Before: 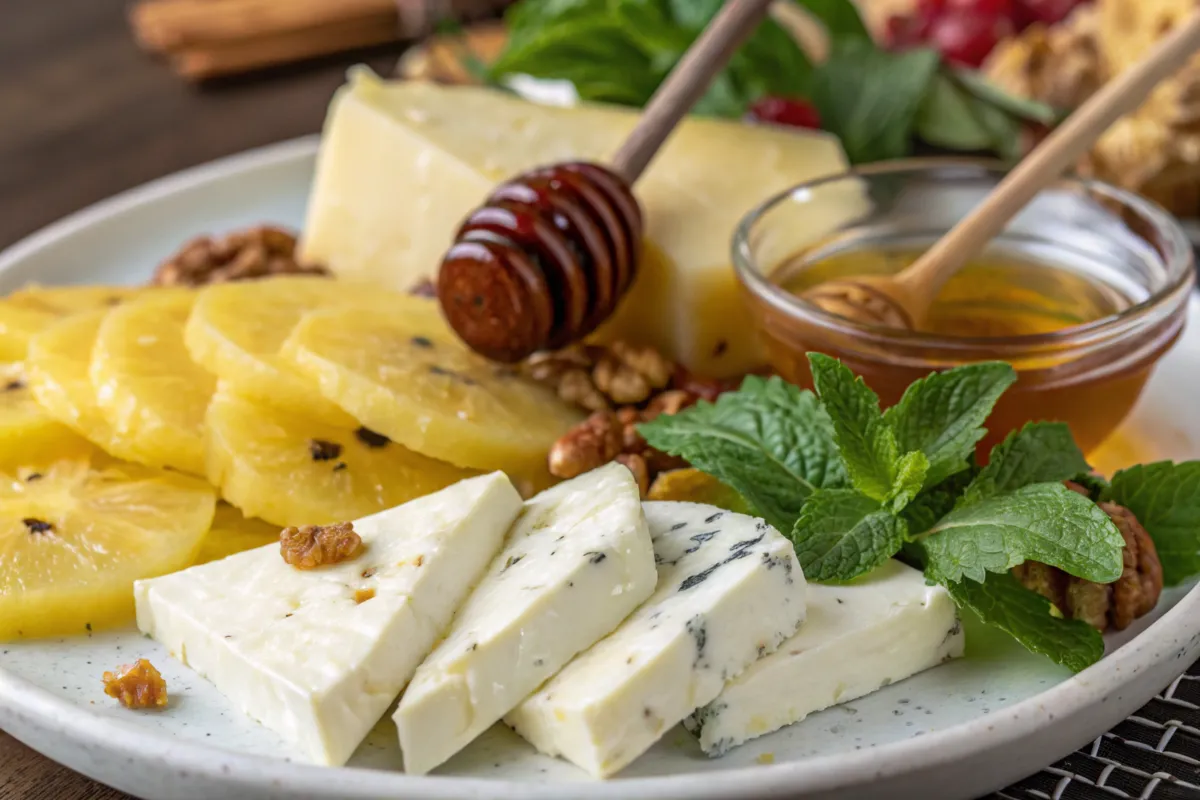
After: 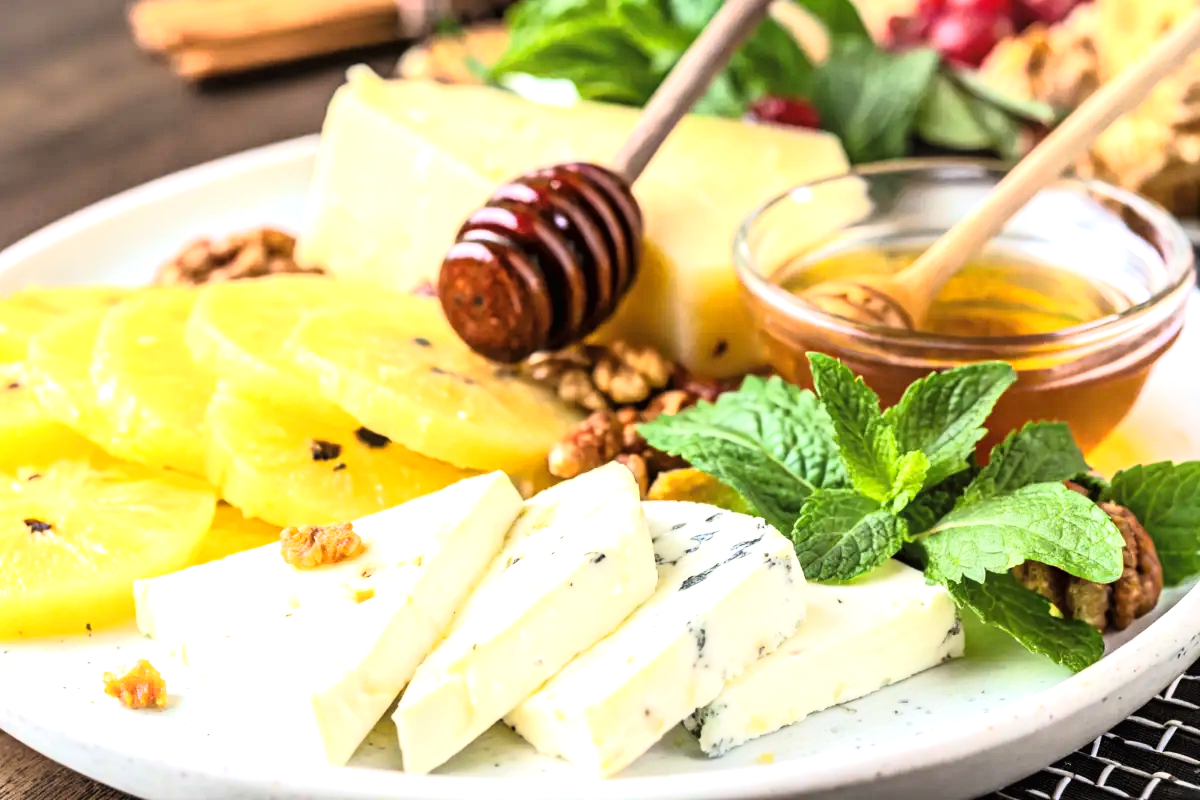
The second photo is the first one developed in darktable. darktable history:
exposure: black level correction 0, exposure 1.2 EV, compensate highlight preservation false
tone curve: curves: ch0 [(0.016, 0.011) (0.084, 0.026) (0.469, 0.508) (0.721, 0.862) (1, 1)], color space Lab, linked channels, preserve colors none
